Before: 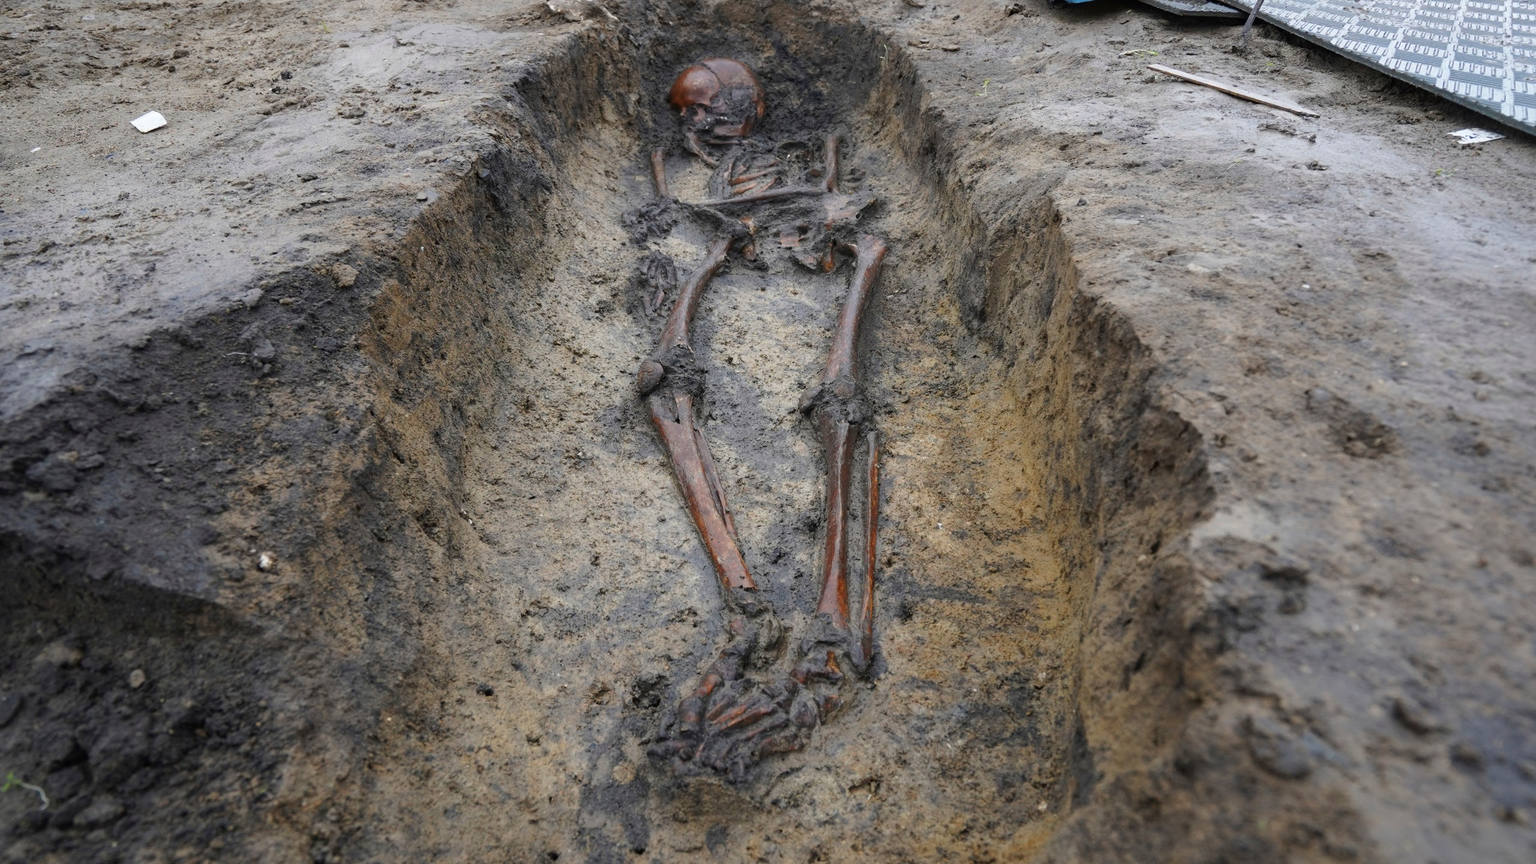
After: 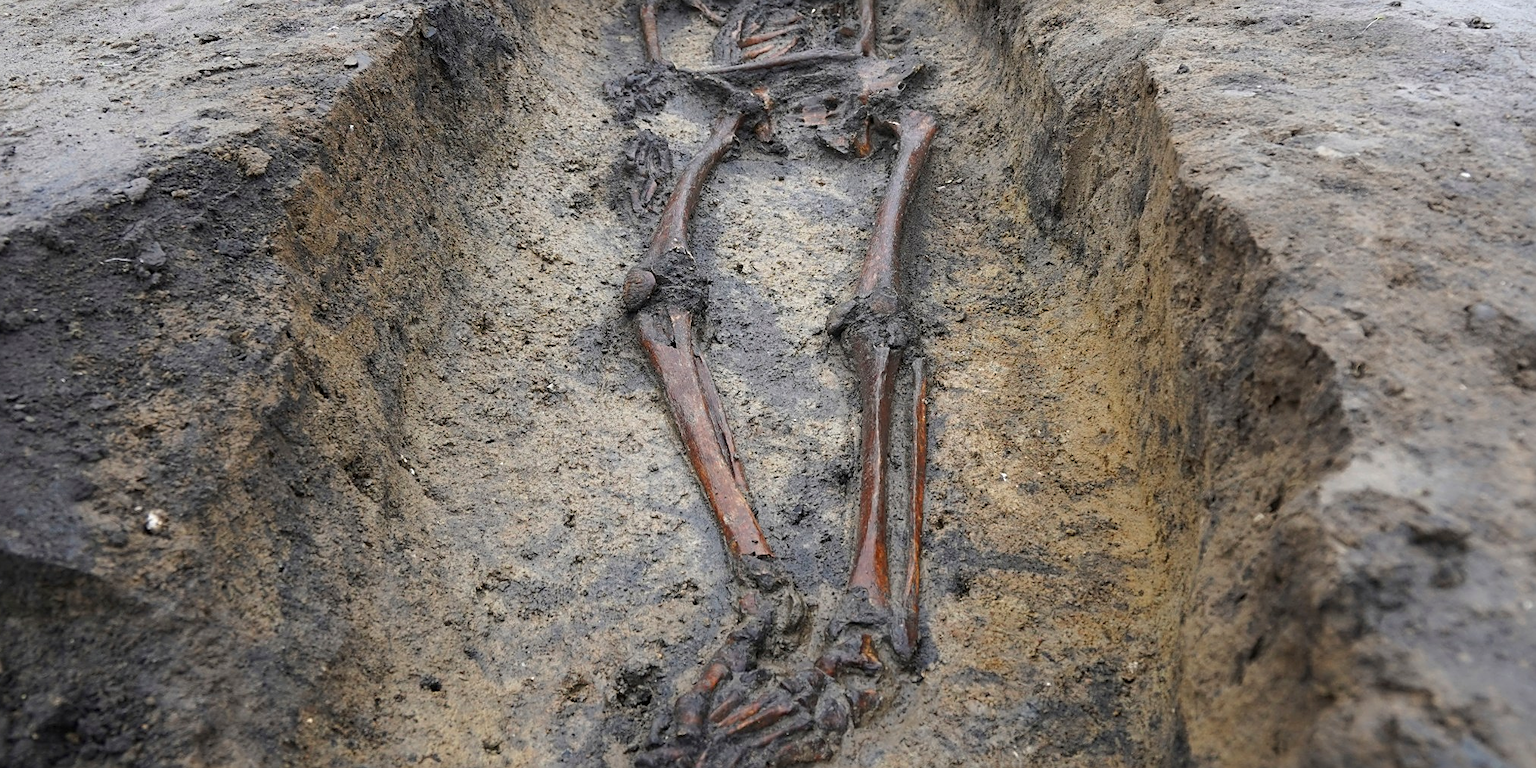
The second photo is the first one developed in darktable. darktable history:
exposure: exposure 0.207 EV, compensate highlight preservation false
sharpen: on, module defaults
crop: left 9.361%, top 17.11%, right 11.279%, bottom 12.311%
